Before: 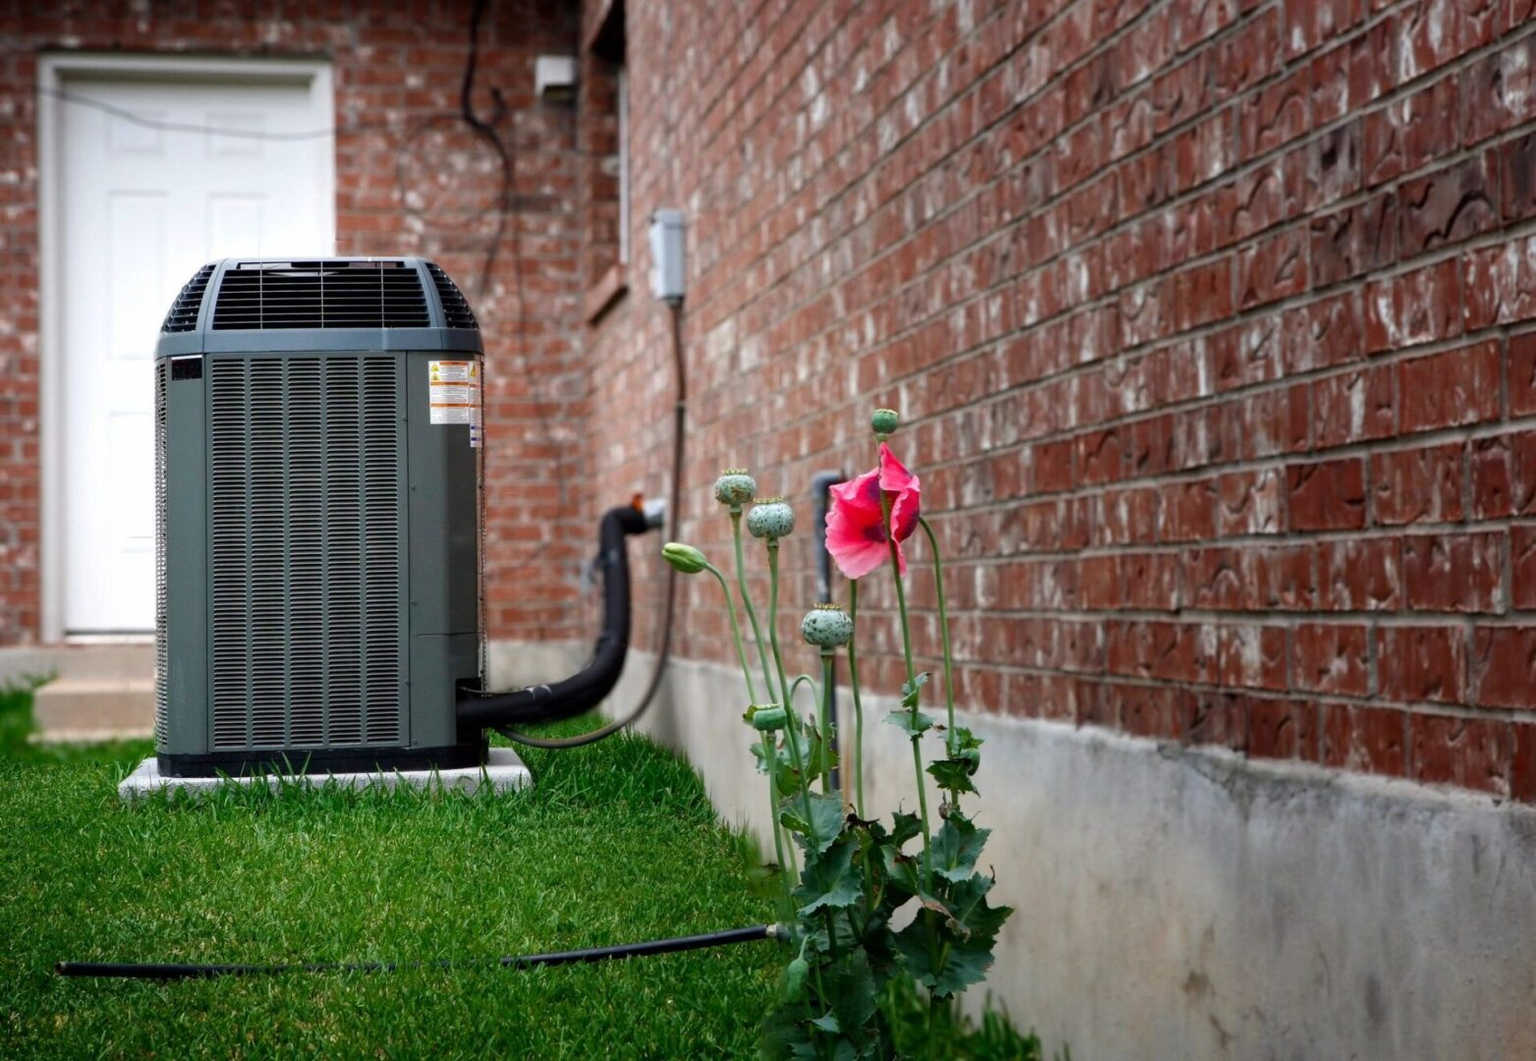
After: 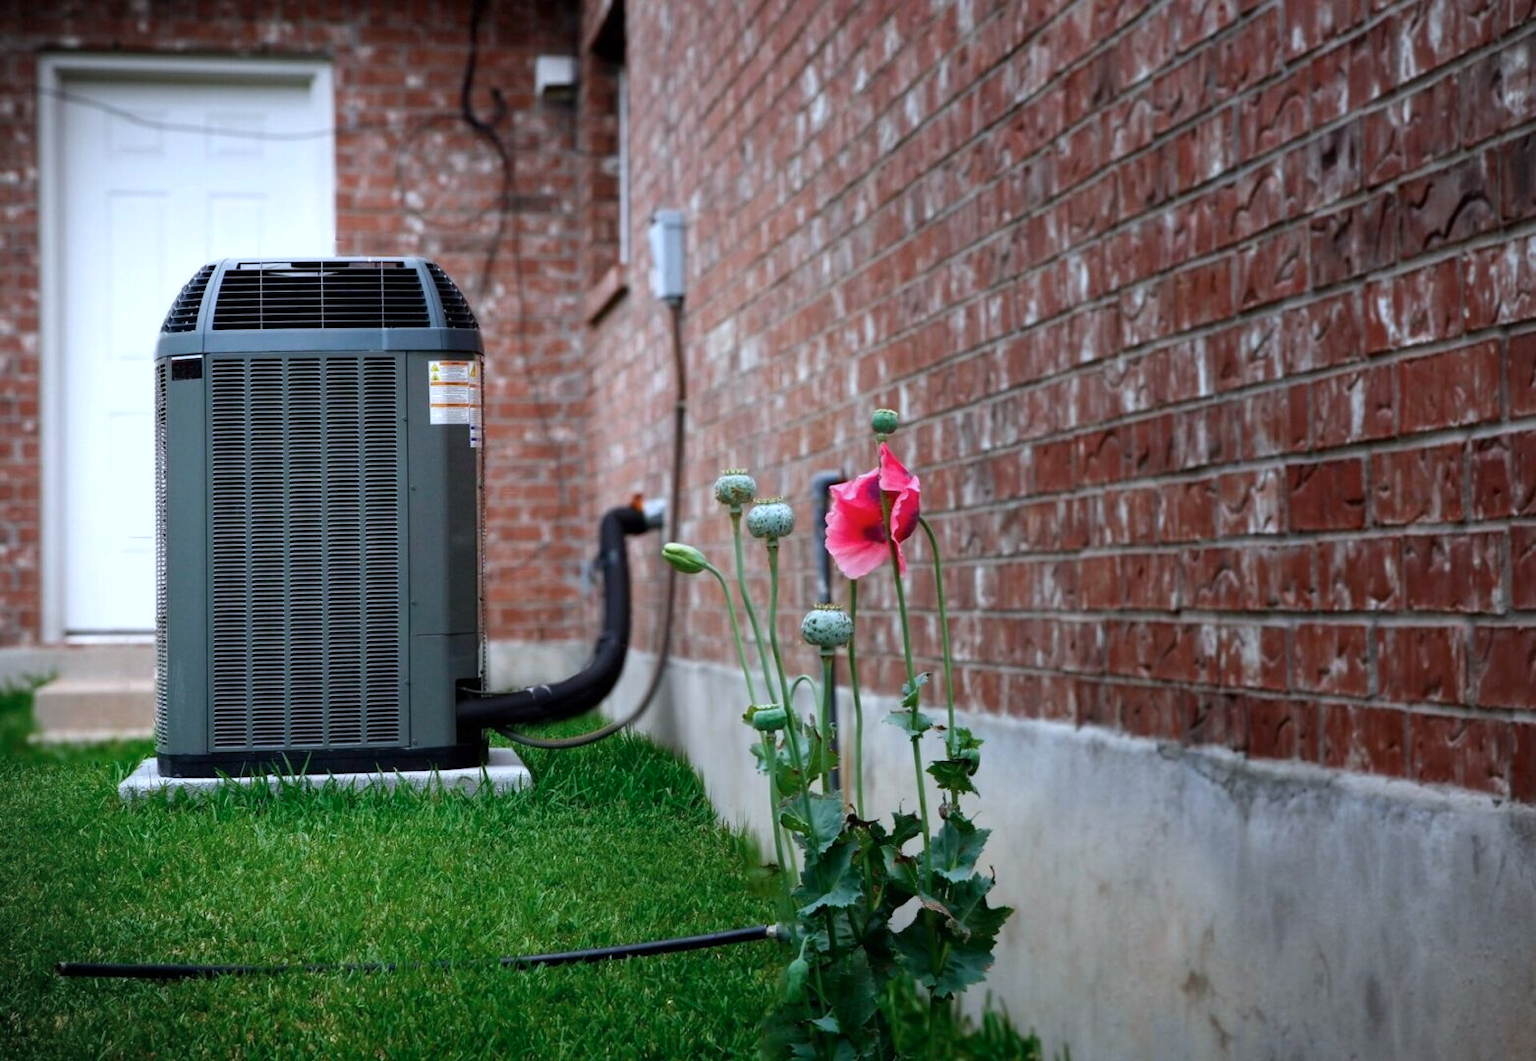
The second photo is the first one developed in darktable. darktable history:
color calibration: x 0.368, y 0.376, temperature 4351.83 K, saturation algorithm version 1 (2020)
vignetting: fall-off start 91.52%
